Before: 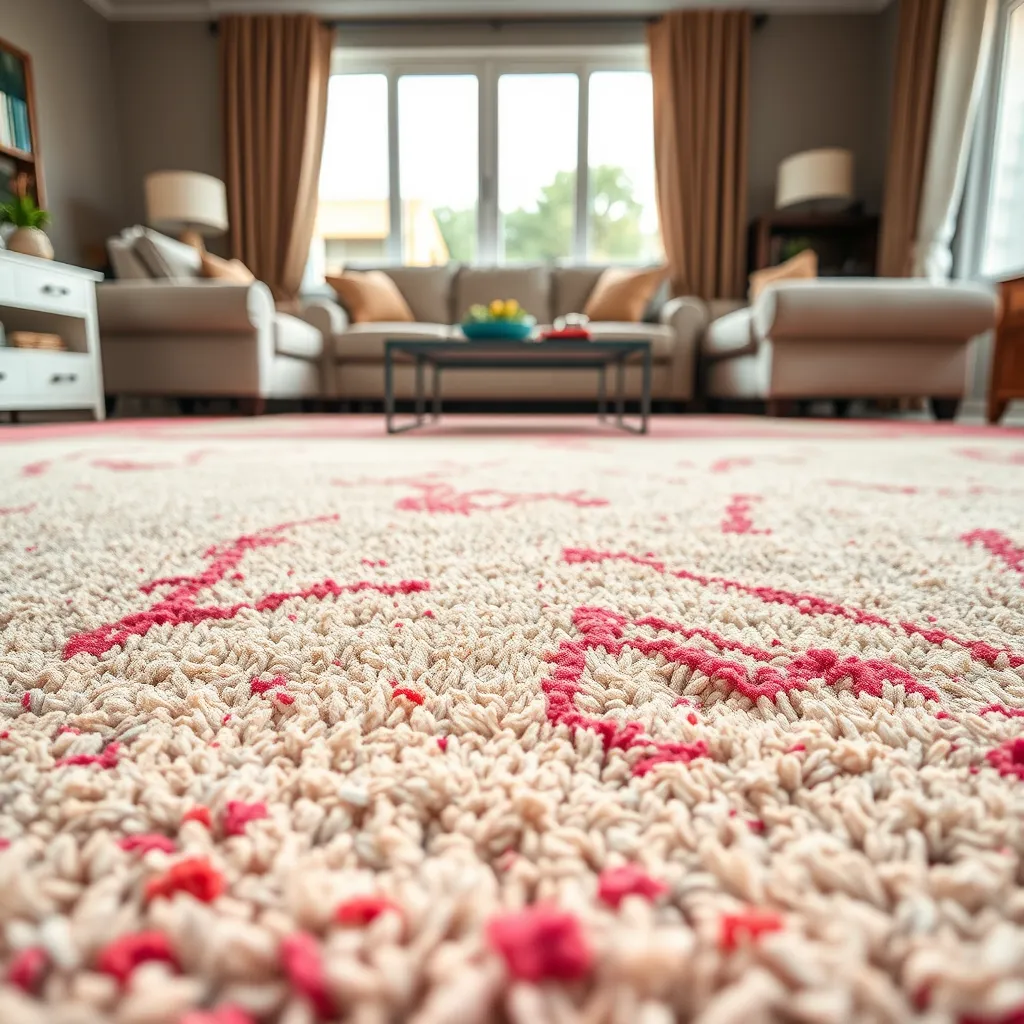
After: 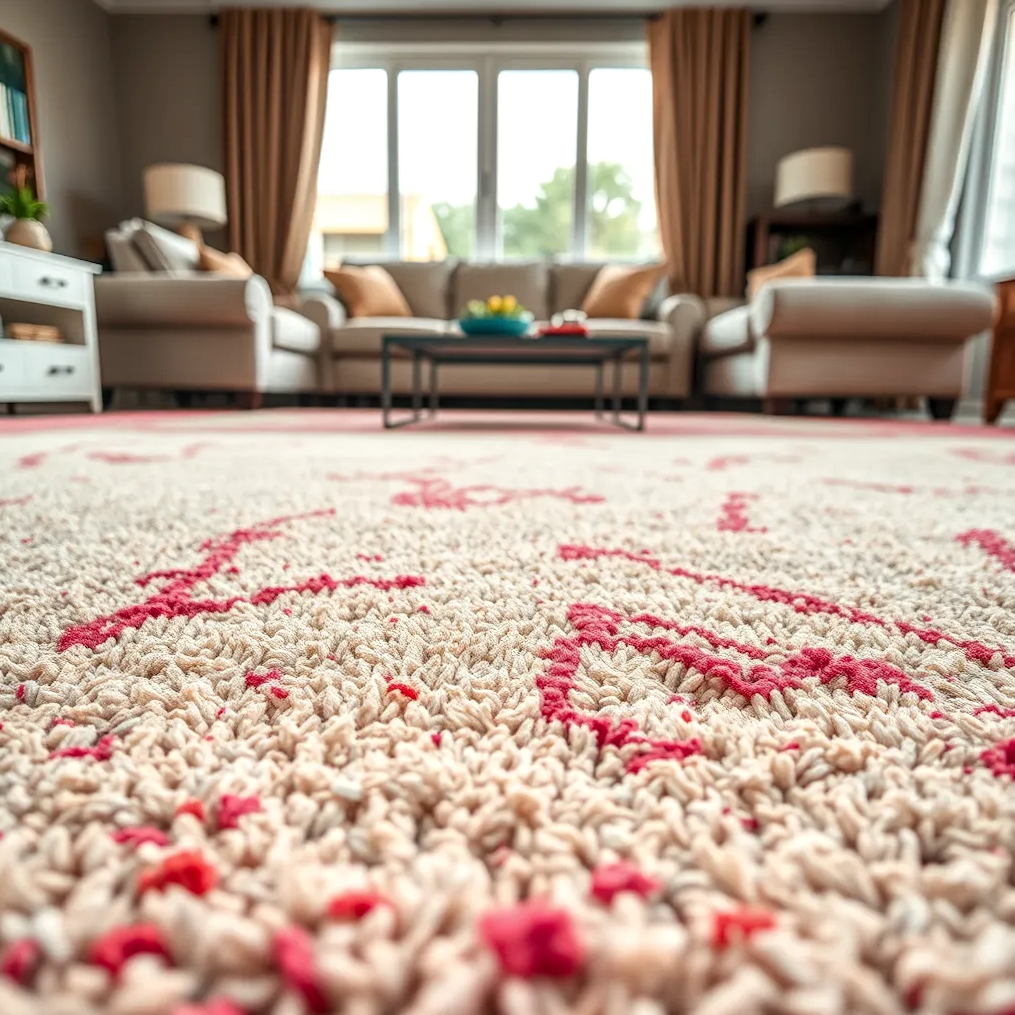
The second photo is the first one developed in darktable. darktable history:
crop and rotate: angle -0.5°
local contrast: on, module defaults
